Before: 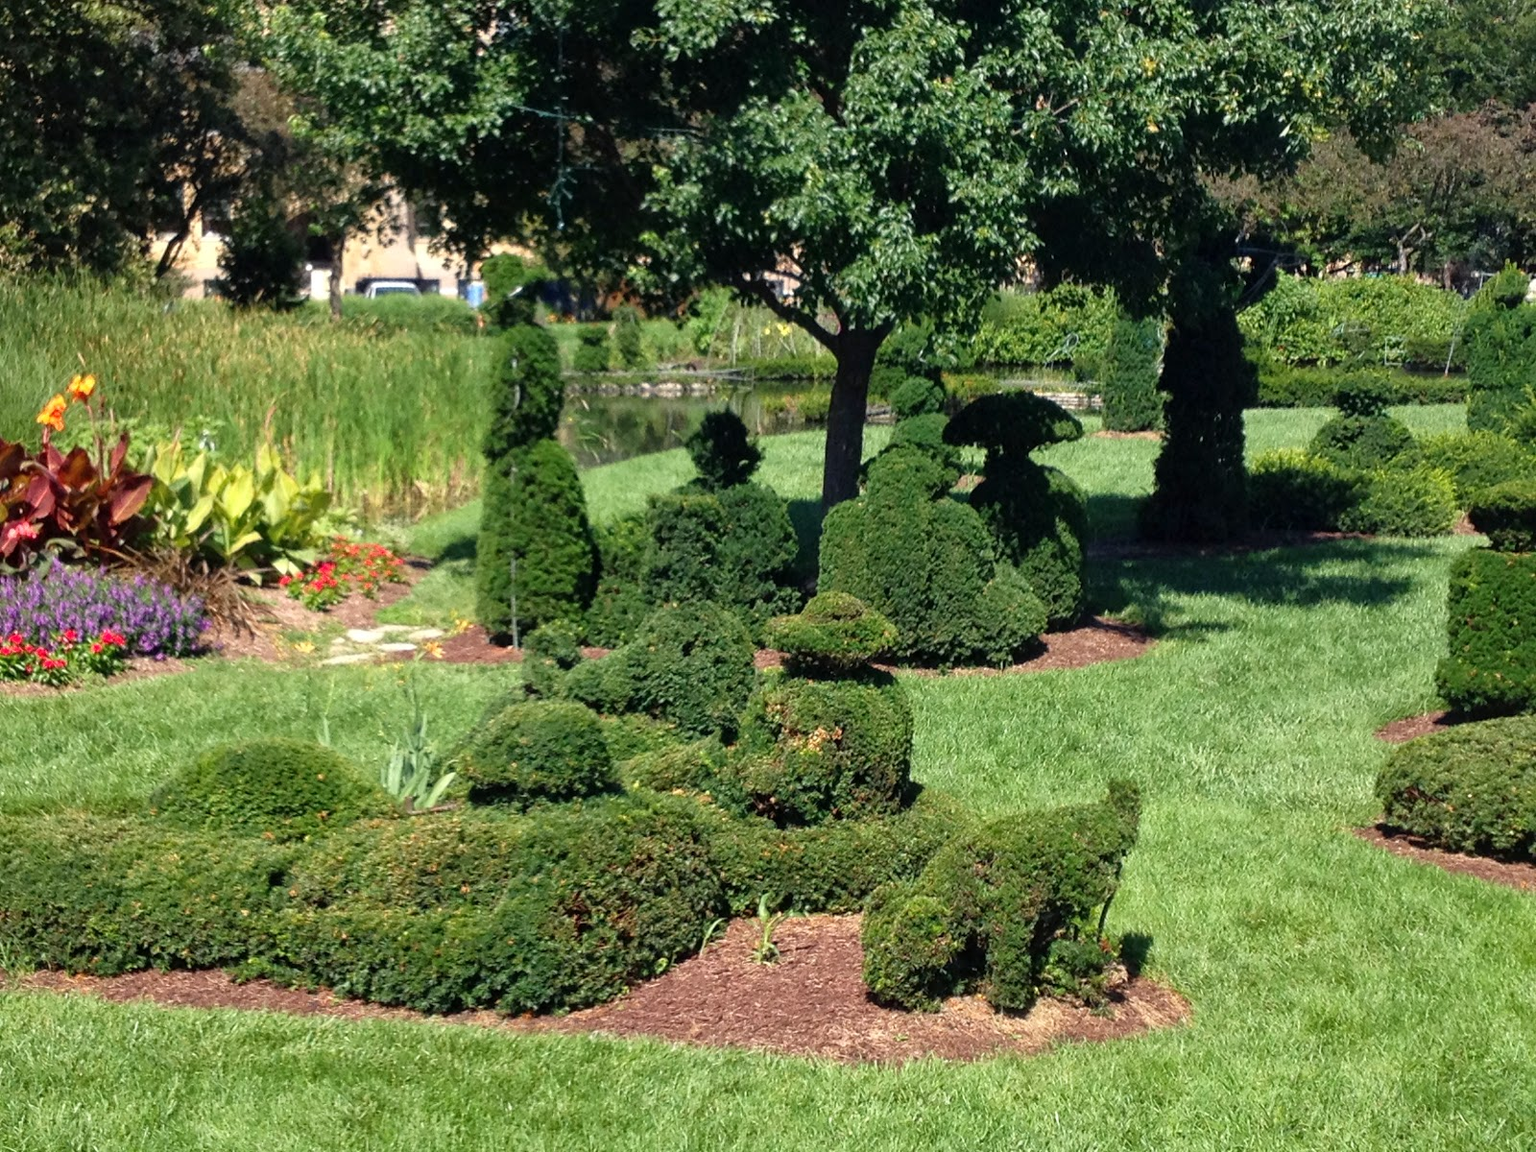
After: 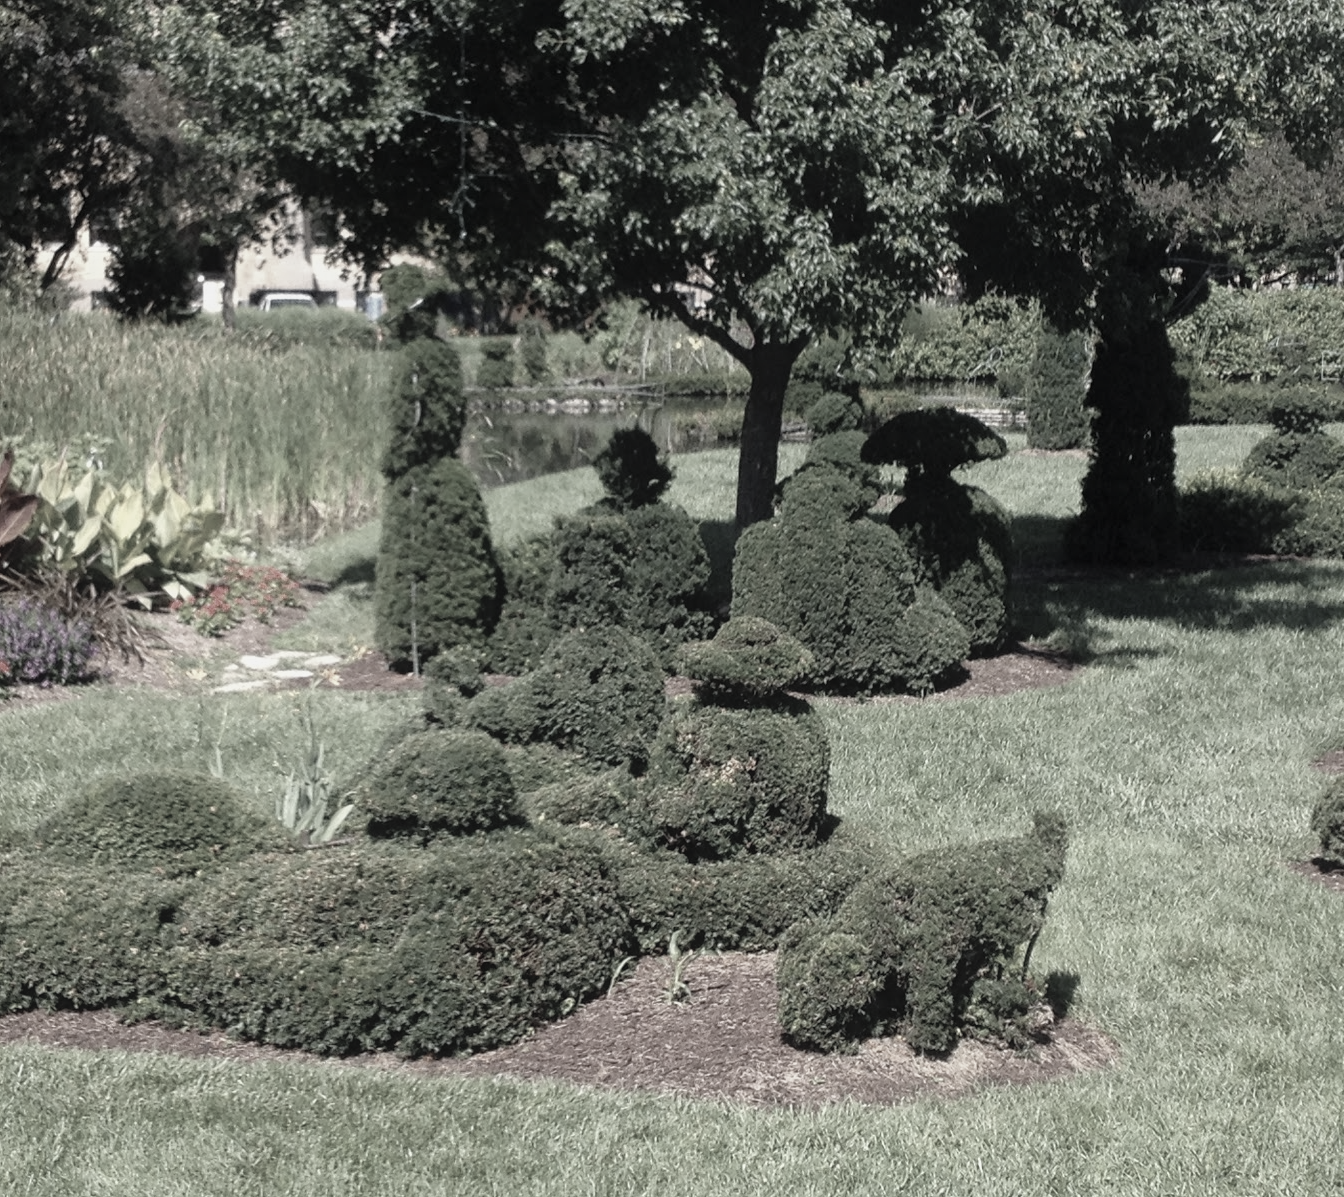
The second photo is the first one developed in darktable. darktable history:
contrast equalizer: y [[0.439, 0.44, 0.442, 0.457, 0.493, 0.498], [0.5 ×6], [0.5 ×6], [0 ×6], [0 ×6]], mix 0.59
crop: left 7.598%, right 7.873%
color correction: saturation 0.2
